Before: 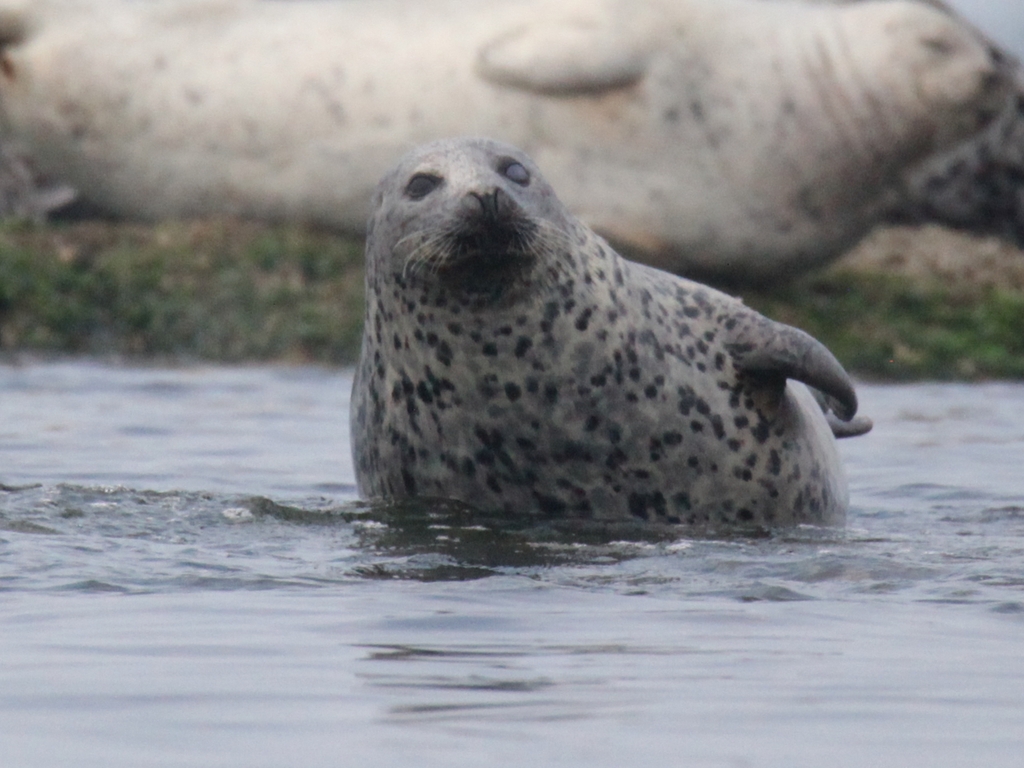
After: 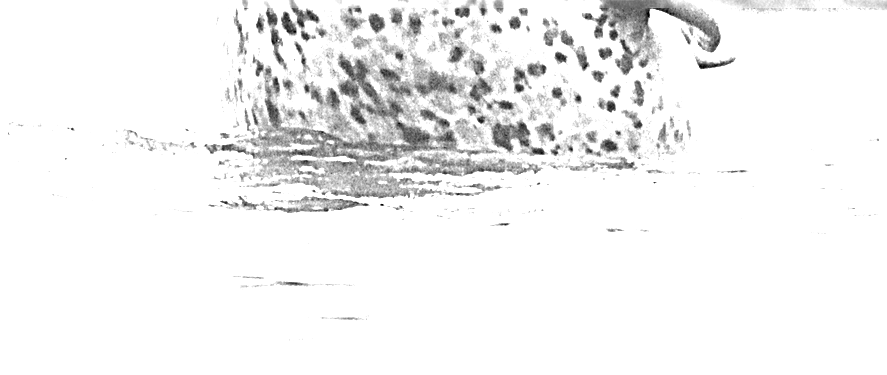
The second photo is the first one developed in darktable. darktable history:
color balance rgb: perceptual saturation grading › global saturation 20%, global vibrance 20%
sharpen: radius 3.158, amount 1.731
exposure: black level correction 0, exposure 4 EV, compensate exposure bias true, compensate highlight preservation false
crop and rotate: left 13.306%, top 48.129%, bottom 2.928%
color zones: curves: ch1 [(0, -0.394) (0.143, -0.394) (0.286, -0.394) (0.429, -0.392) (0.571, -0.391) (0.714, -0.391) (0.857, -0.391) (1, -0.394)]
